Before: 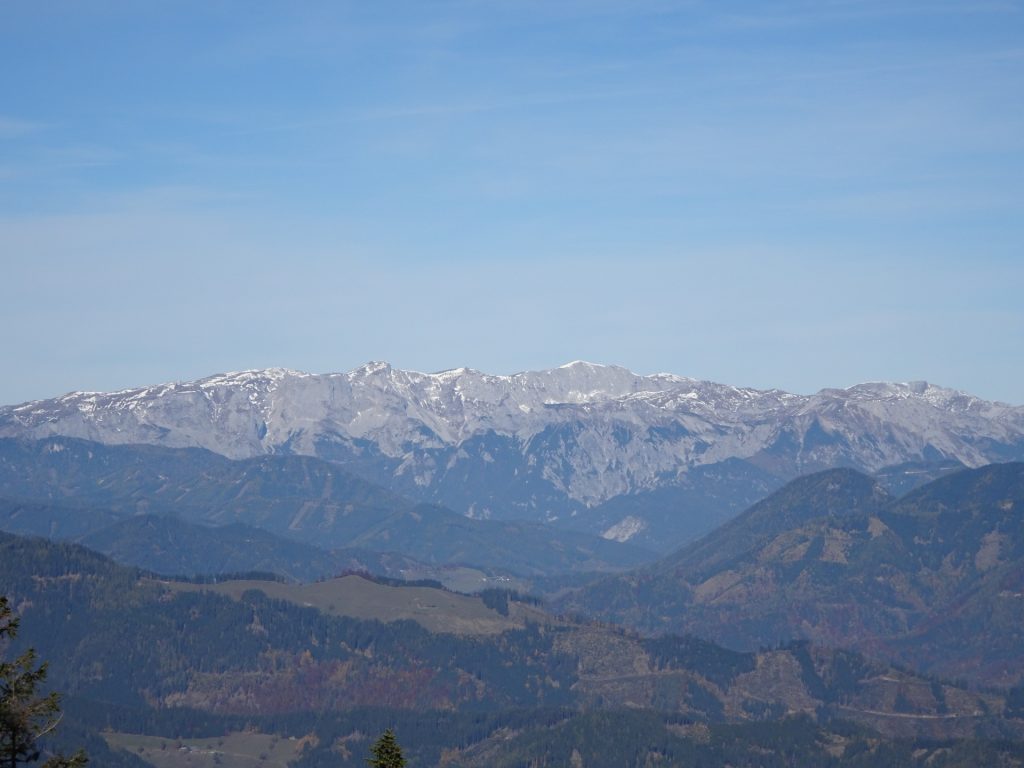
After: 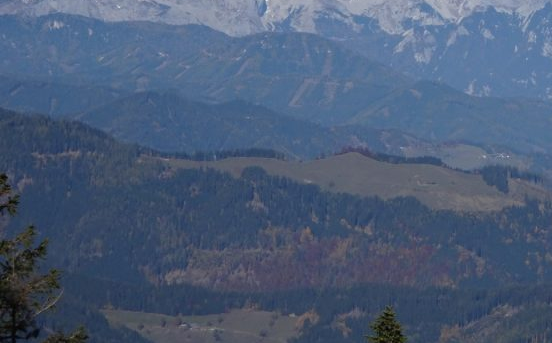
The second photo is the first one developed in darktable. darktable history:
crop and rotate: top 55.159%, right 46.082%, bottom 0.098%
exposure: exposure -0.04 EV, compensate highlight preservation false
